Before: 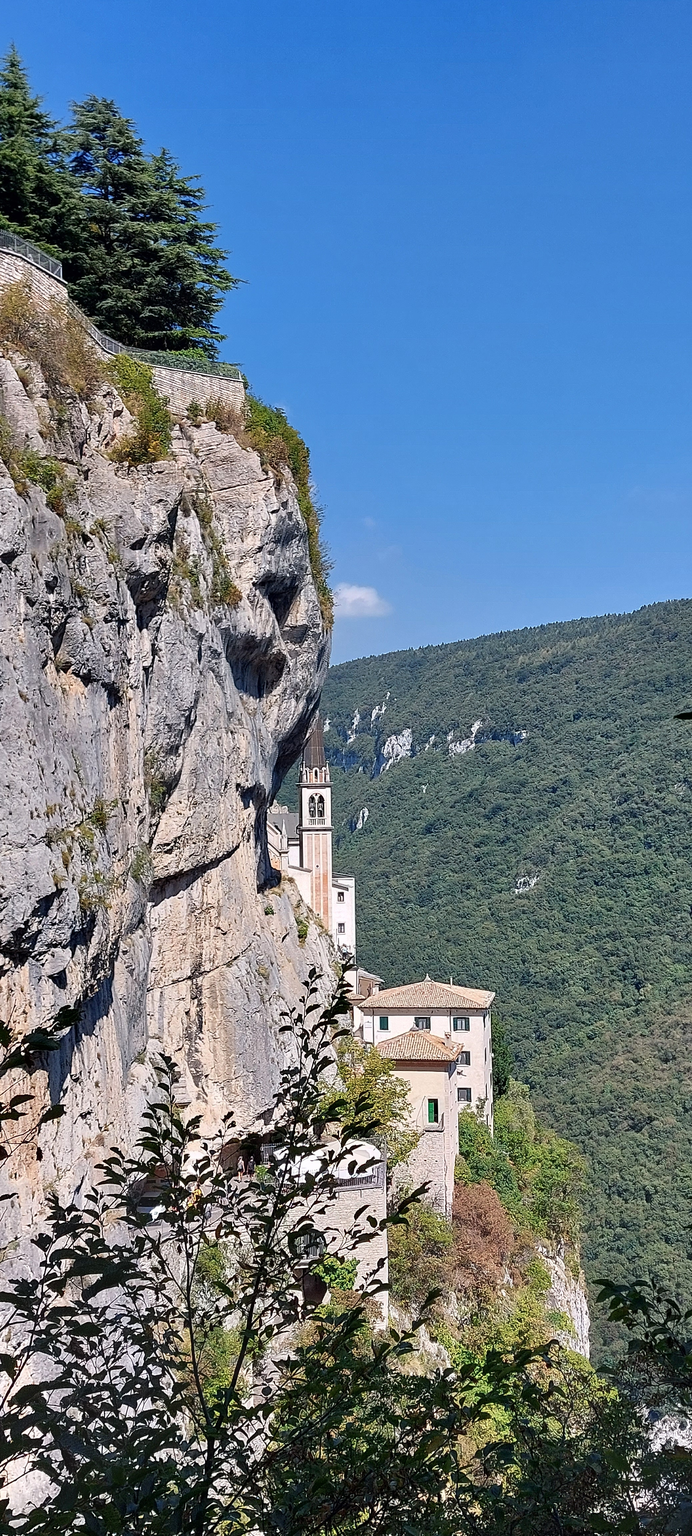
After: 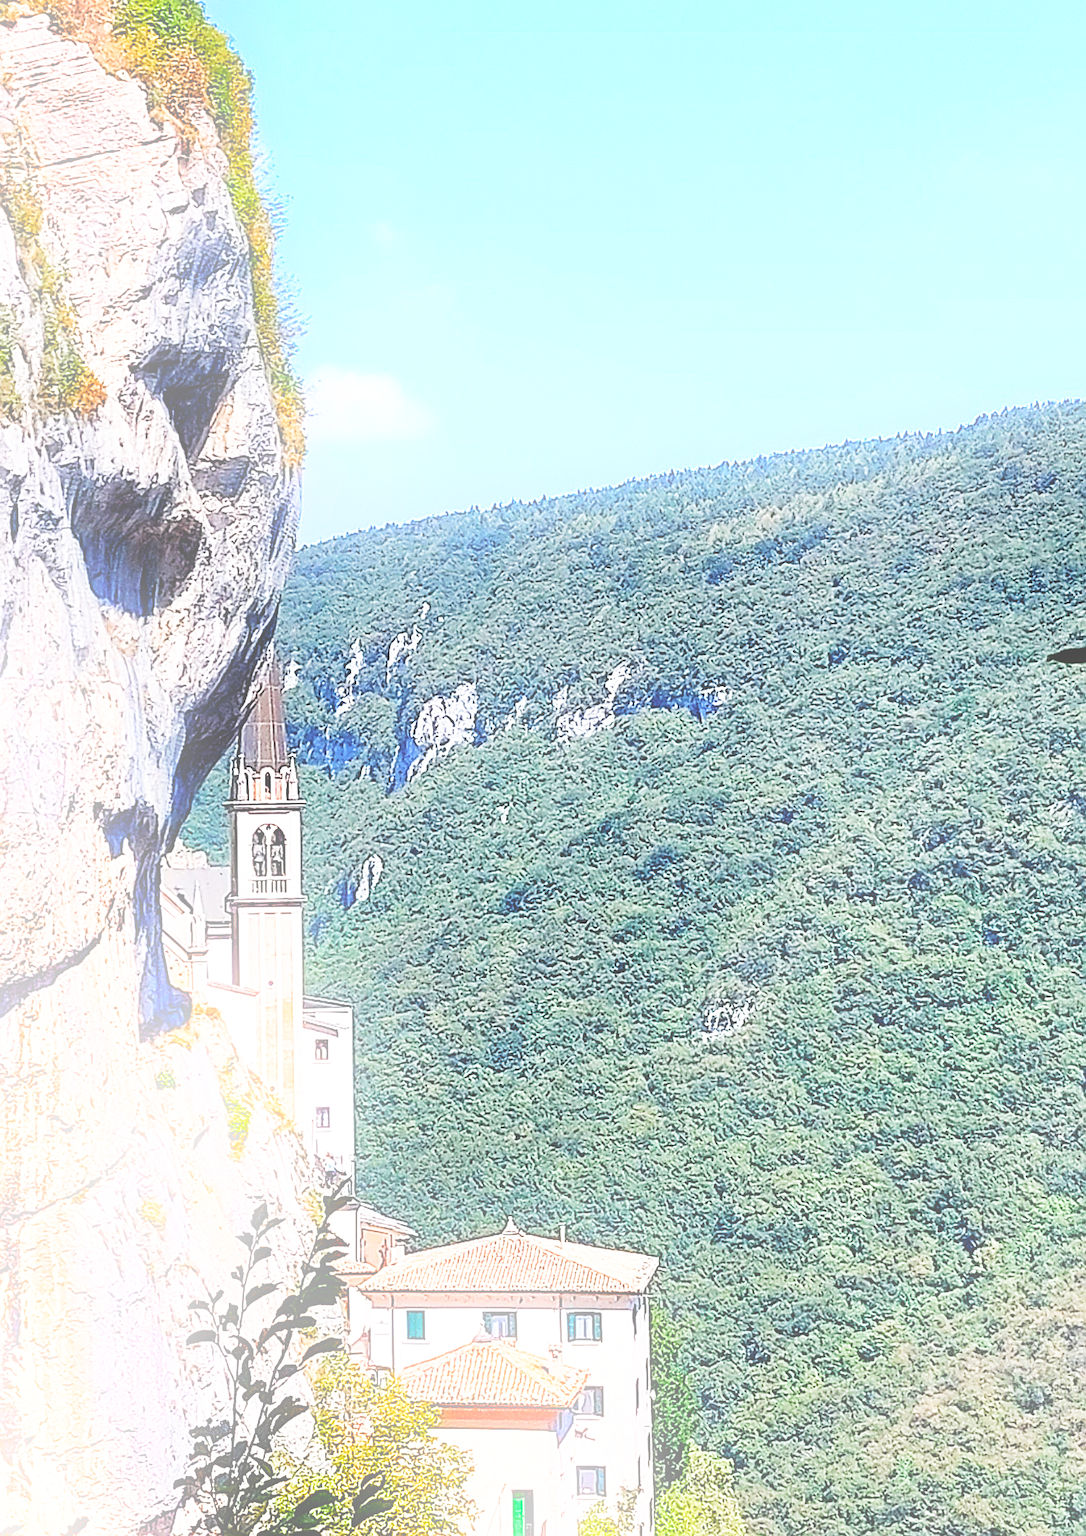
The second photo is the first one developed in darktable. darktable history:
sharpen: on, module defaults
crop and rotate: left 27.938%, top 27.046%, bottom 27.046%
bloom: threshold 82.5%, strength 16.25%
base curve: curves: ch0 [(0, 0) (0.007, 0.004) (0.027, 0.03) (0.046, 0.07) (0.207, 0.54) (0.442, 0.872) (0.673, 0.972) (1, 1)], preserve colors none
